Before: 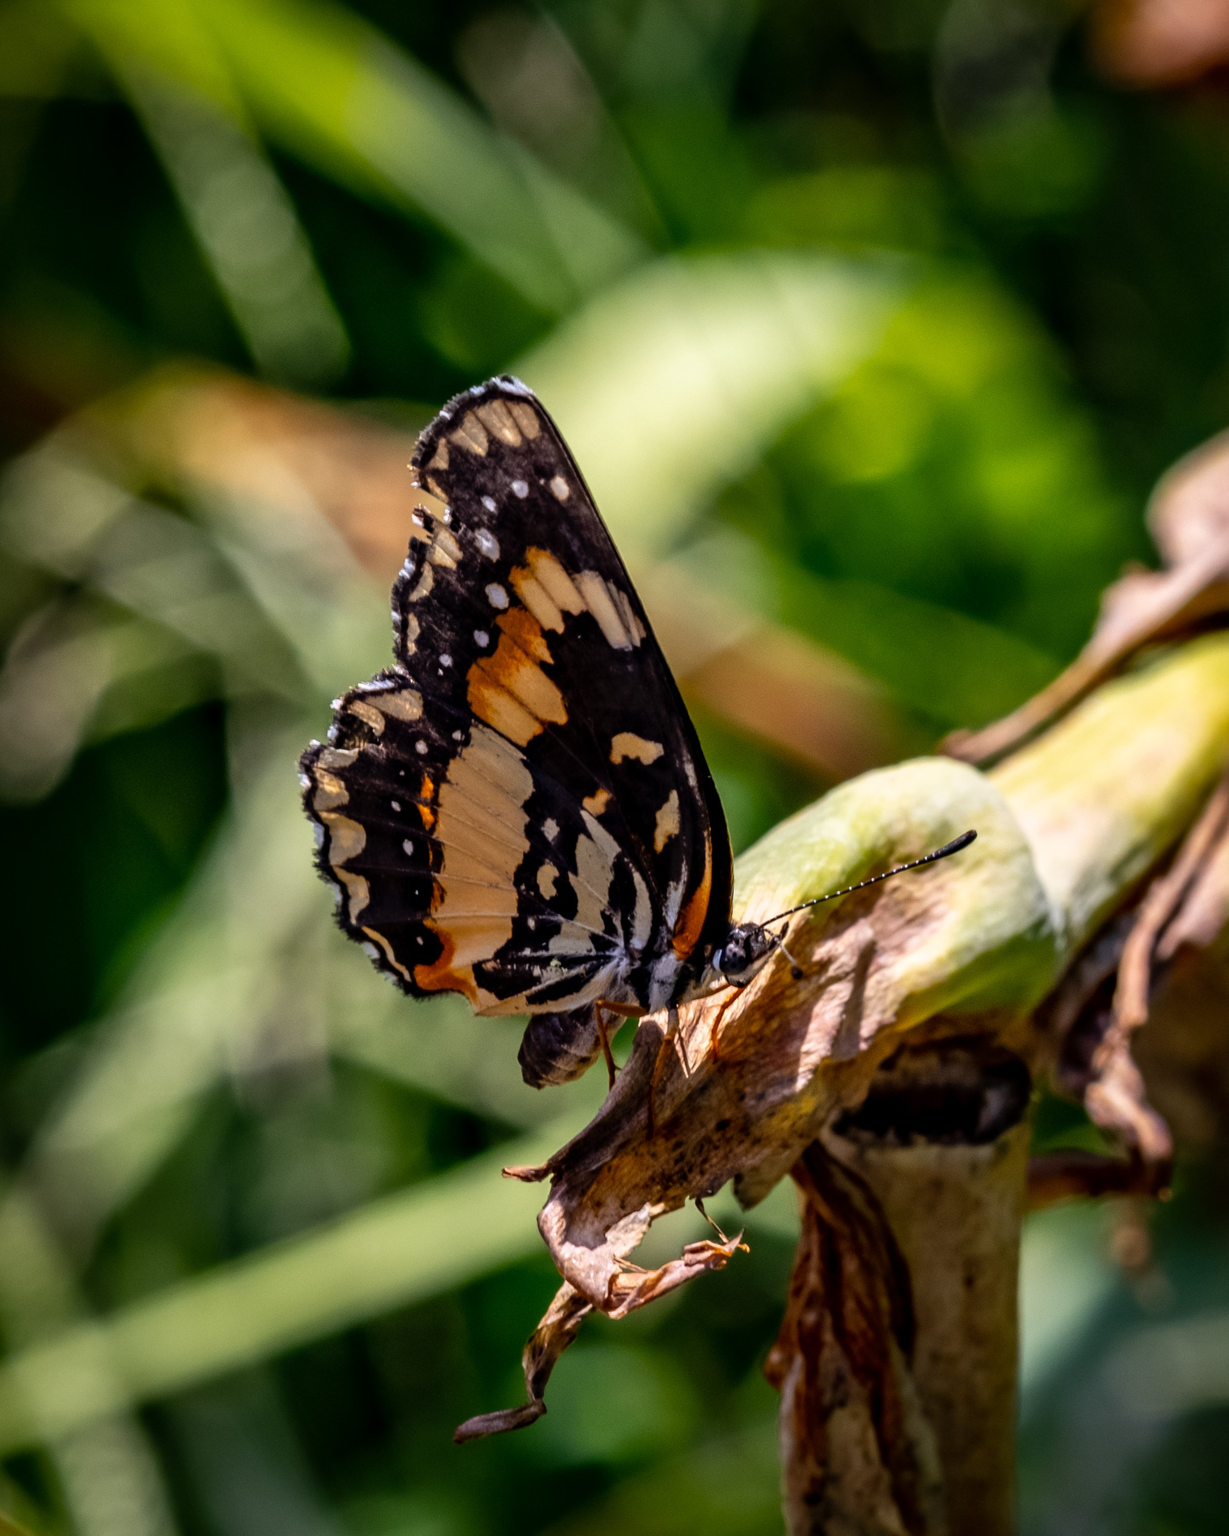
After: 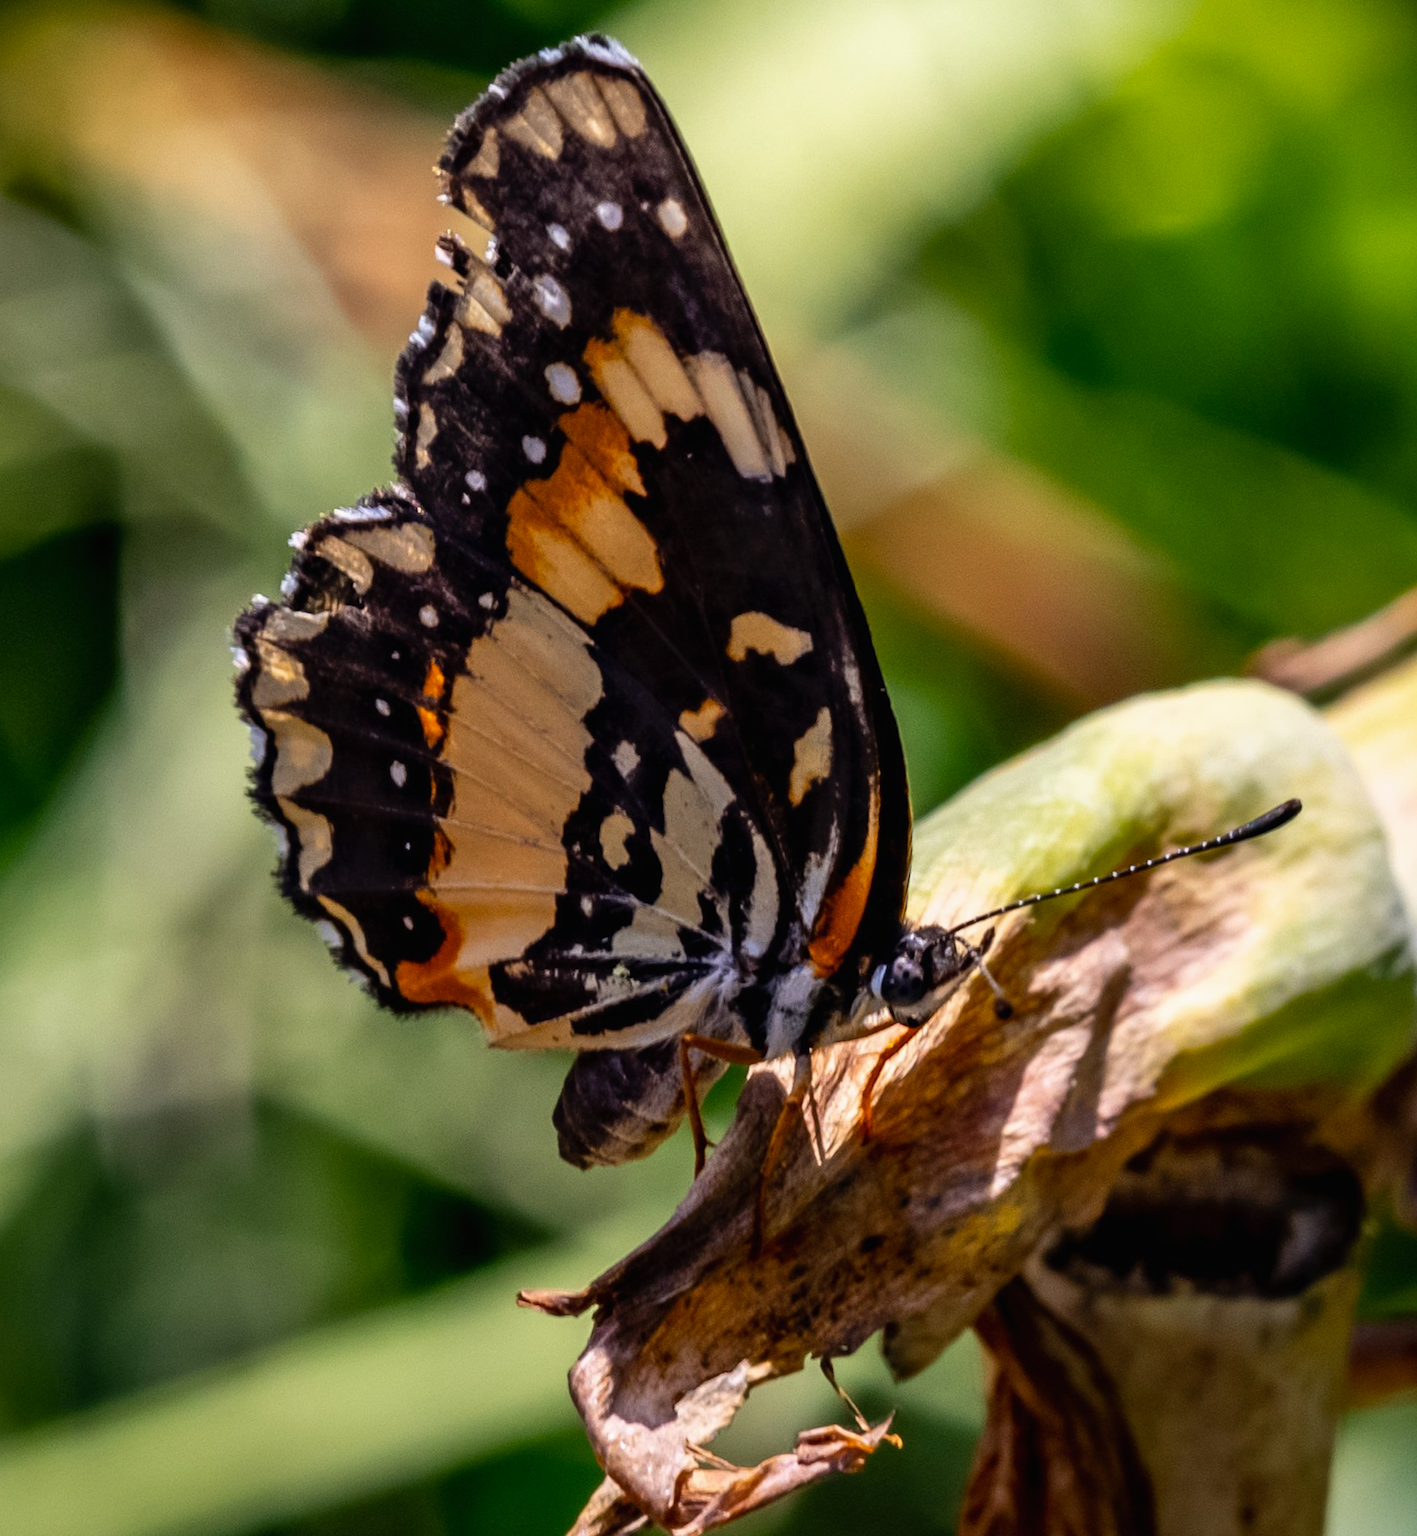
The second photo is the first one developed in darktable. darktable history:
crop and rotate: angle -3.37°, left 9.79%, top 20.73%, right 12.42%, bottom 11.82%
contrast brightness saturation: contrast -0.02, brightness -0.01, saturation 0.03
